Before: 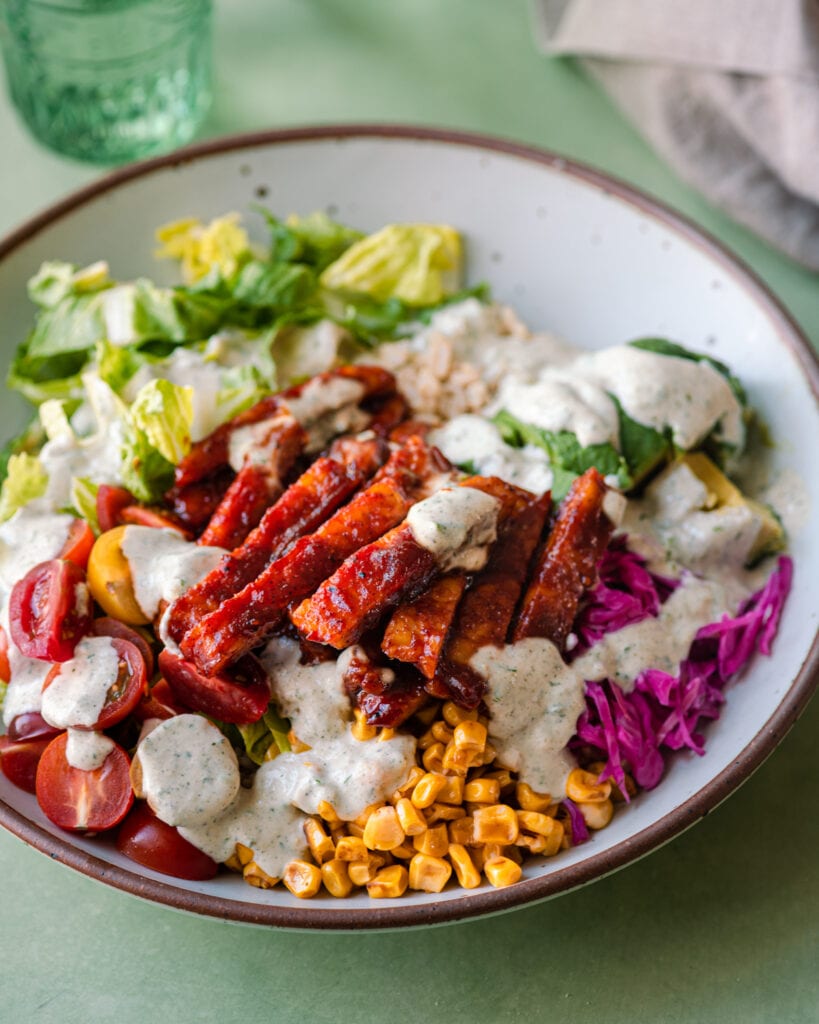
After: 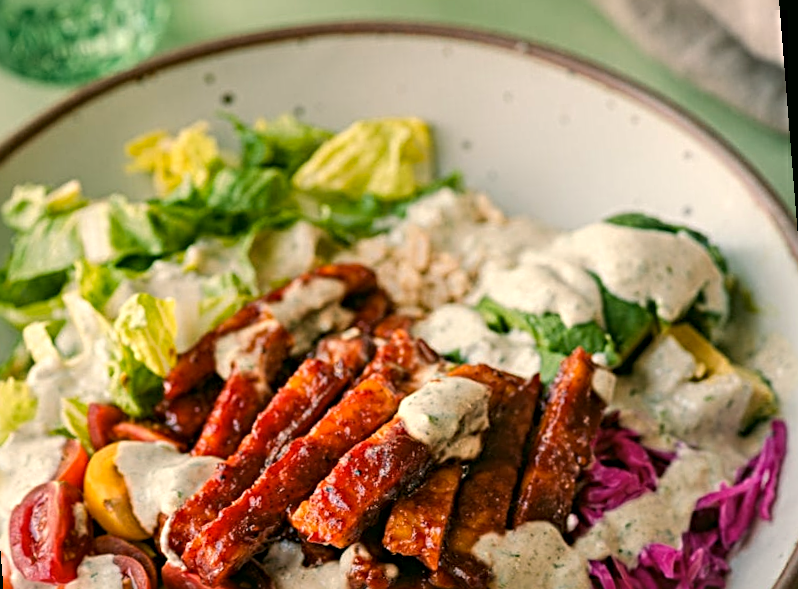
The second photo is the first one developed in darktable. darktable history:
rotate and perspective: rotation -4.57°, crop left 0.054, crop right 0.944, crop top 0.087, crop bottom 0.914
crop and rotate: top 4.848%, bottom 29.503%
color correction: highlights a* 4.02, highlights b* 4.98, shadows a* -7.55, shadows b* 4.98
sharpen: radius 4
white balance: red 1.029, blue 0.92
